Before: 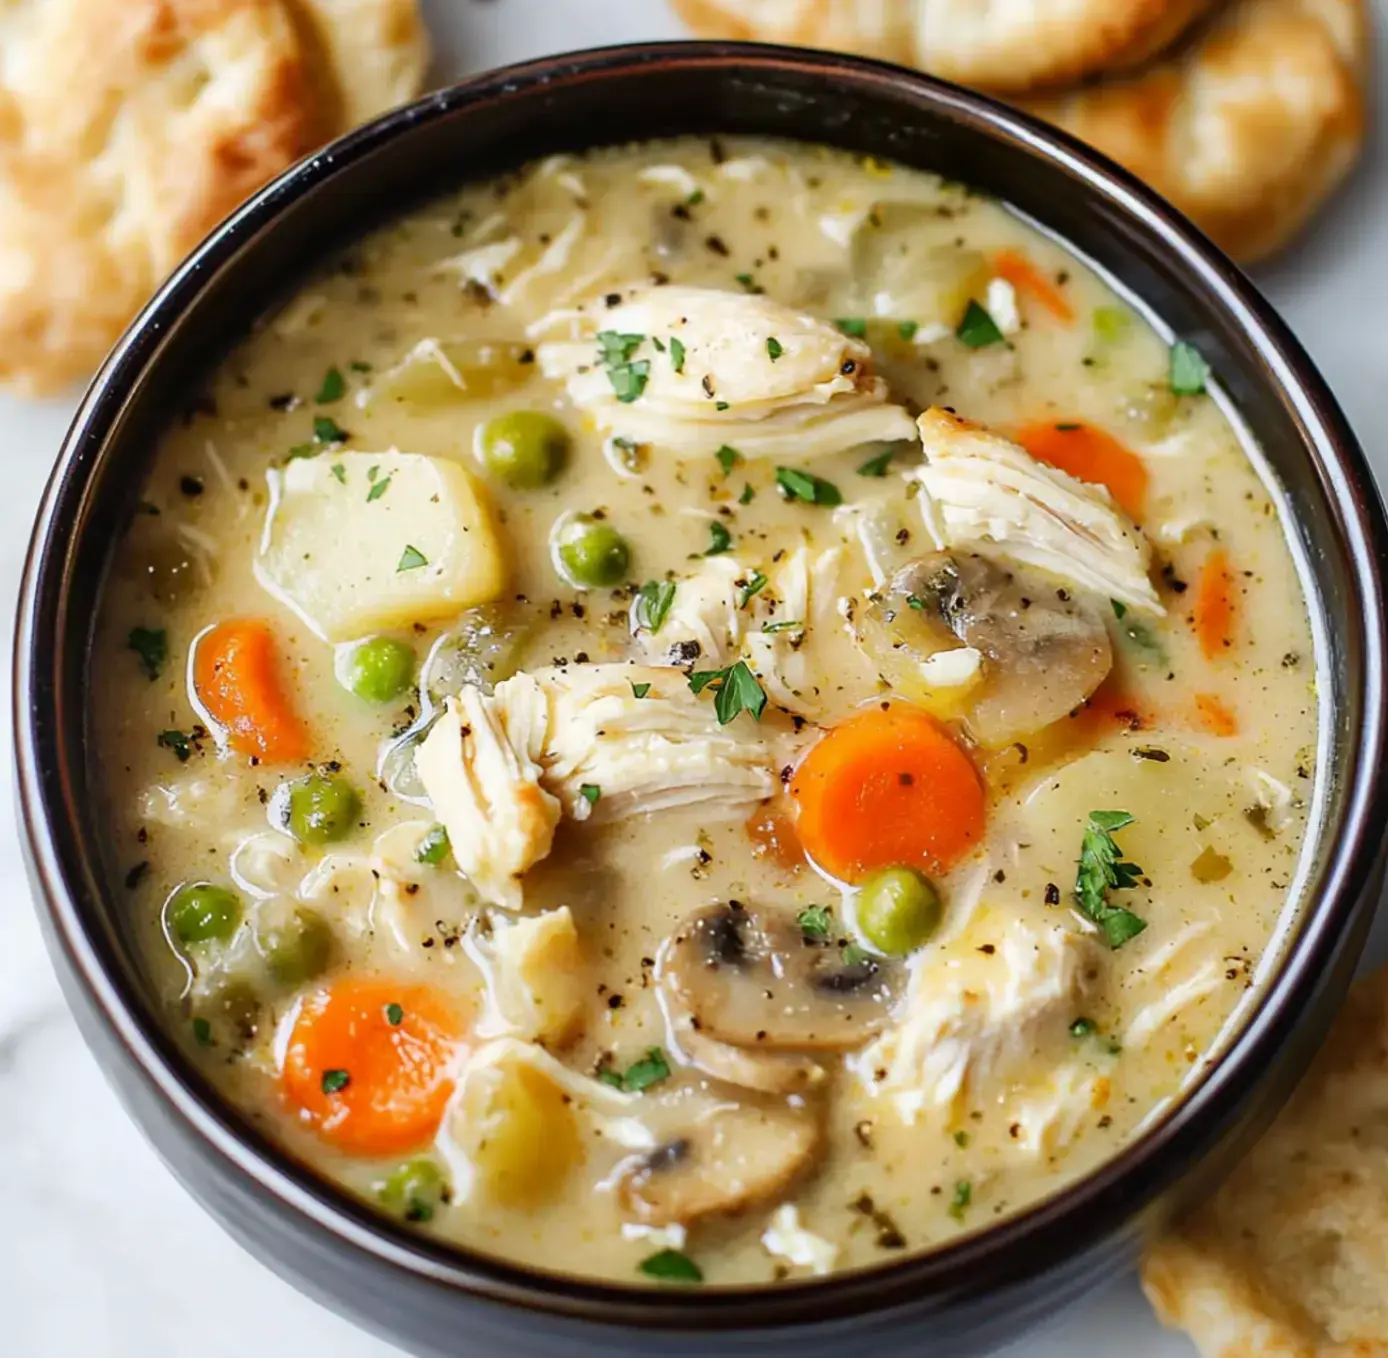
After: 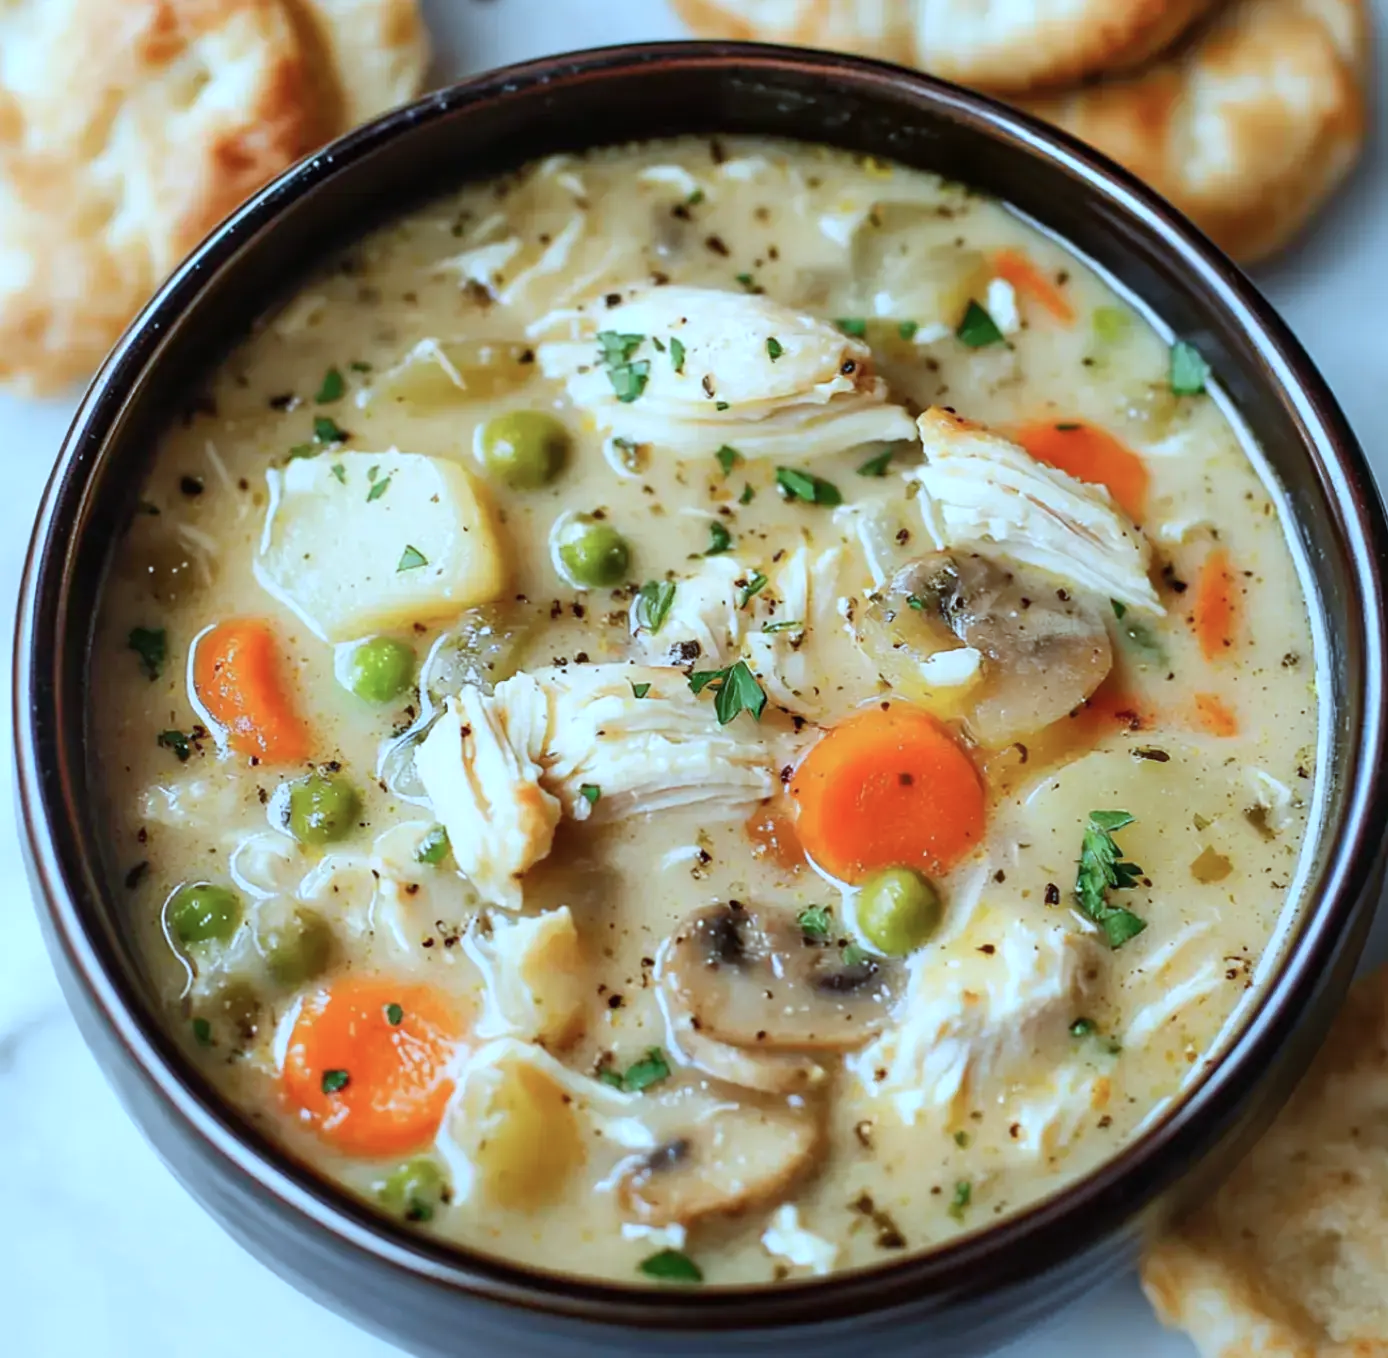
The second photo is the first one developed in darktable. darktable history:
color correction: highlights a* -9.6, highlights b* -21.23
